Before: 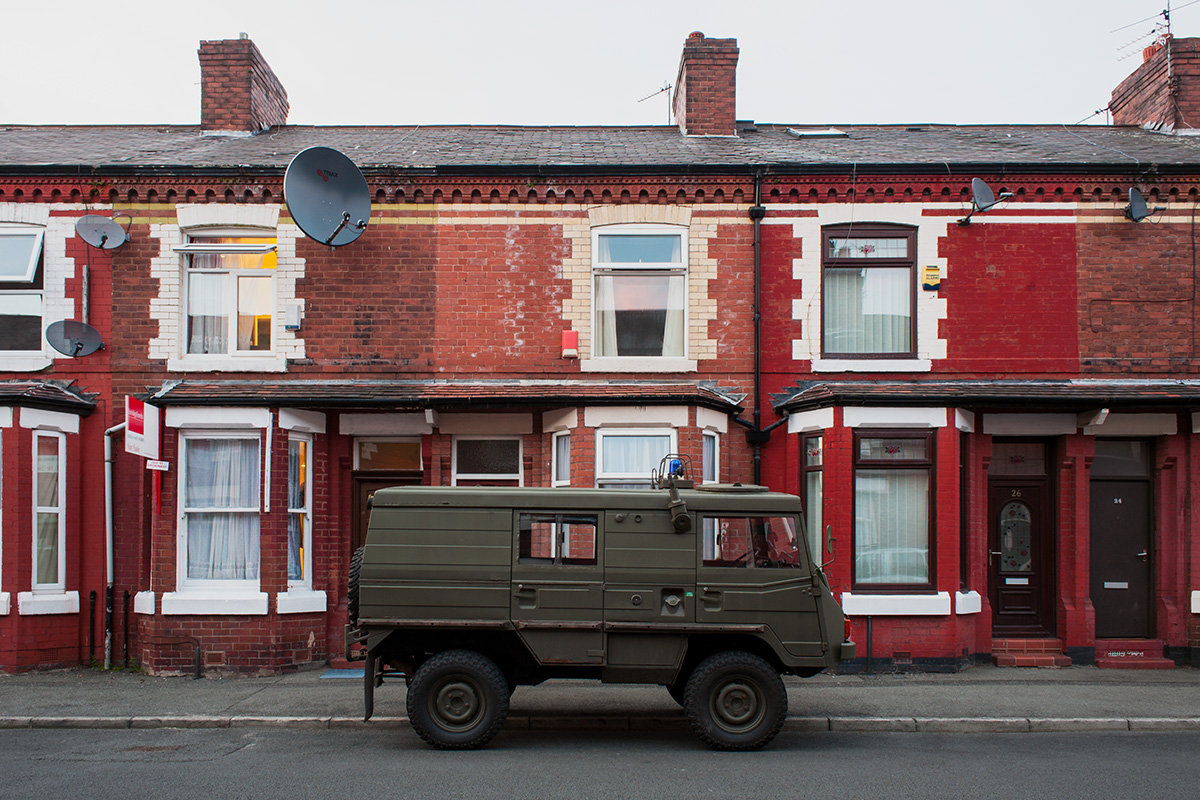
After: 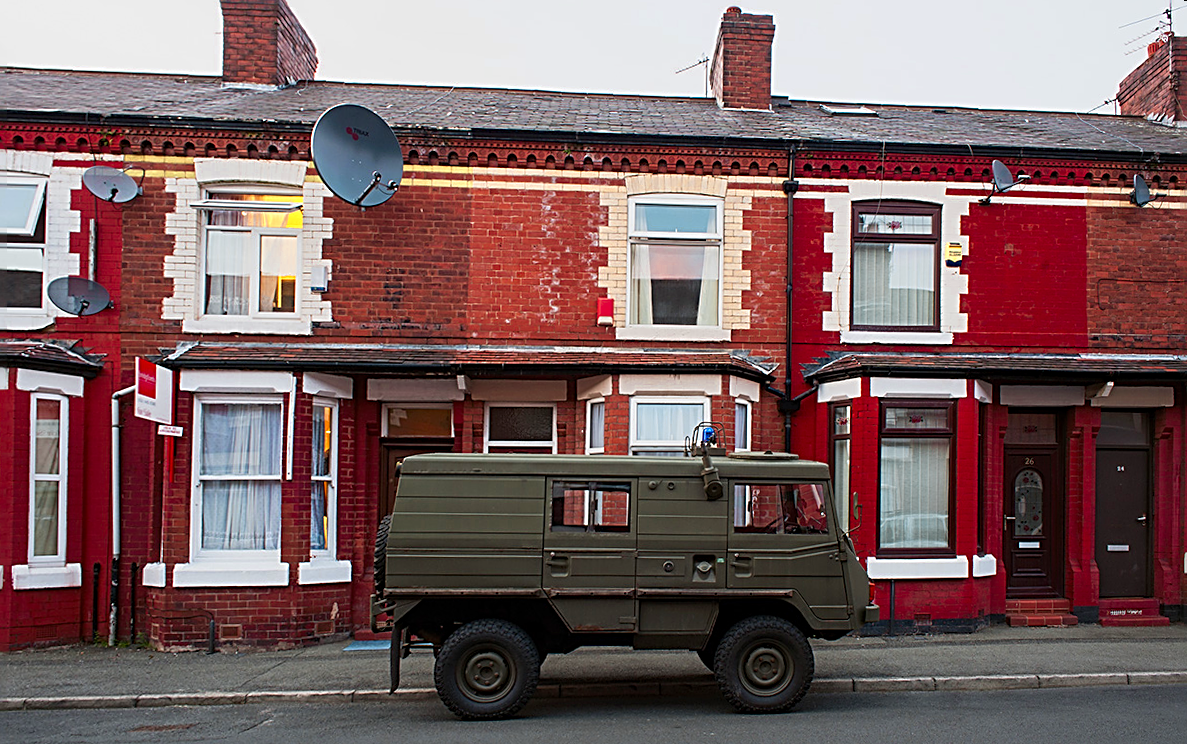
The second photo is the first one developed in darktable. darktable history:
color zones: curves: ch0 [(0.004, 0.305) (0.261, 0.623) (0.389, 0.399) (0.708, 0.571) (0.947, 0.34)]; ch1 [(0.025, 0.645) (0.229, 0.584) (0.326, 0.551) (0.484, 0.262) (0.757, 0.643)]
velvia: strength 15%
sharpen: radius 2.676, amount 0.669
rotate and perspective: rotation 0.679°, lens shift (horizontal) 0.136, crop left 0.009, crop right 0.991, crop top 0.078, crop bottom 0.95
